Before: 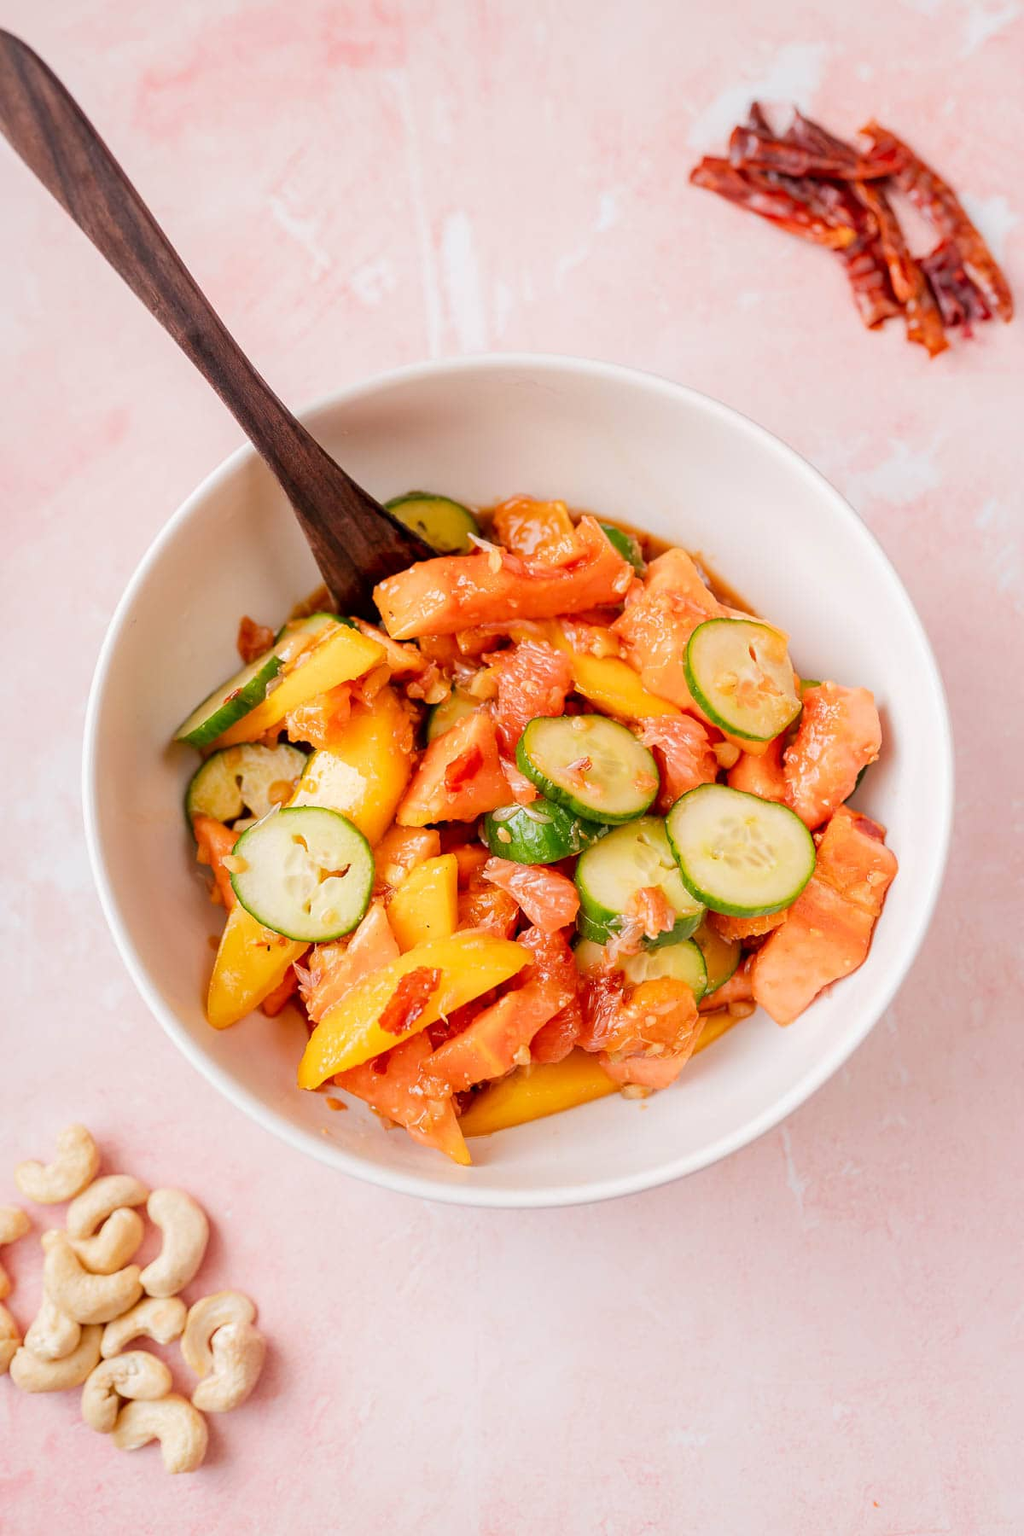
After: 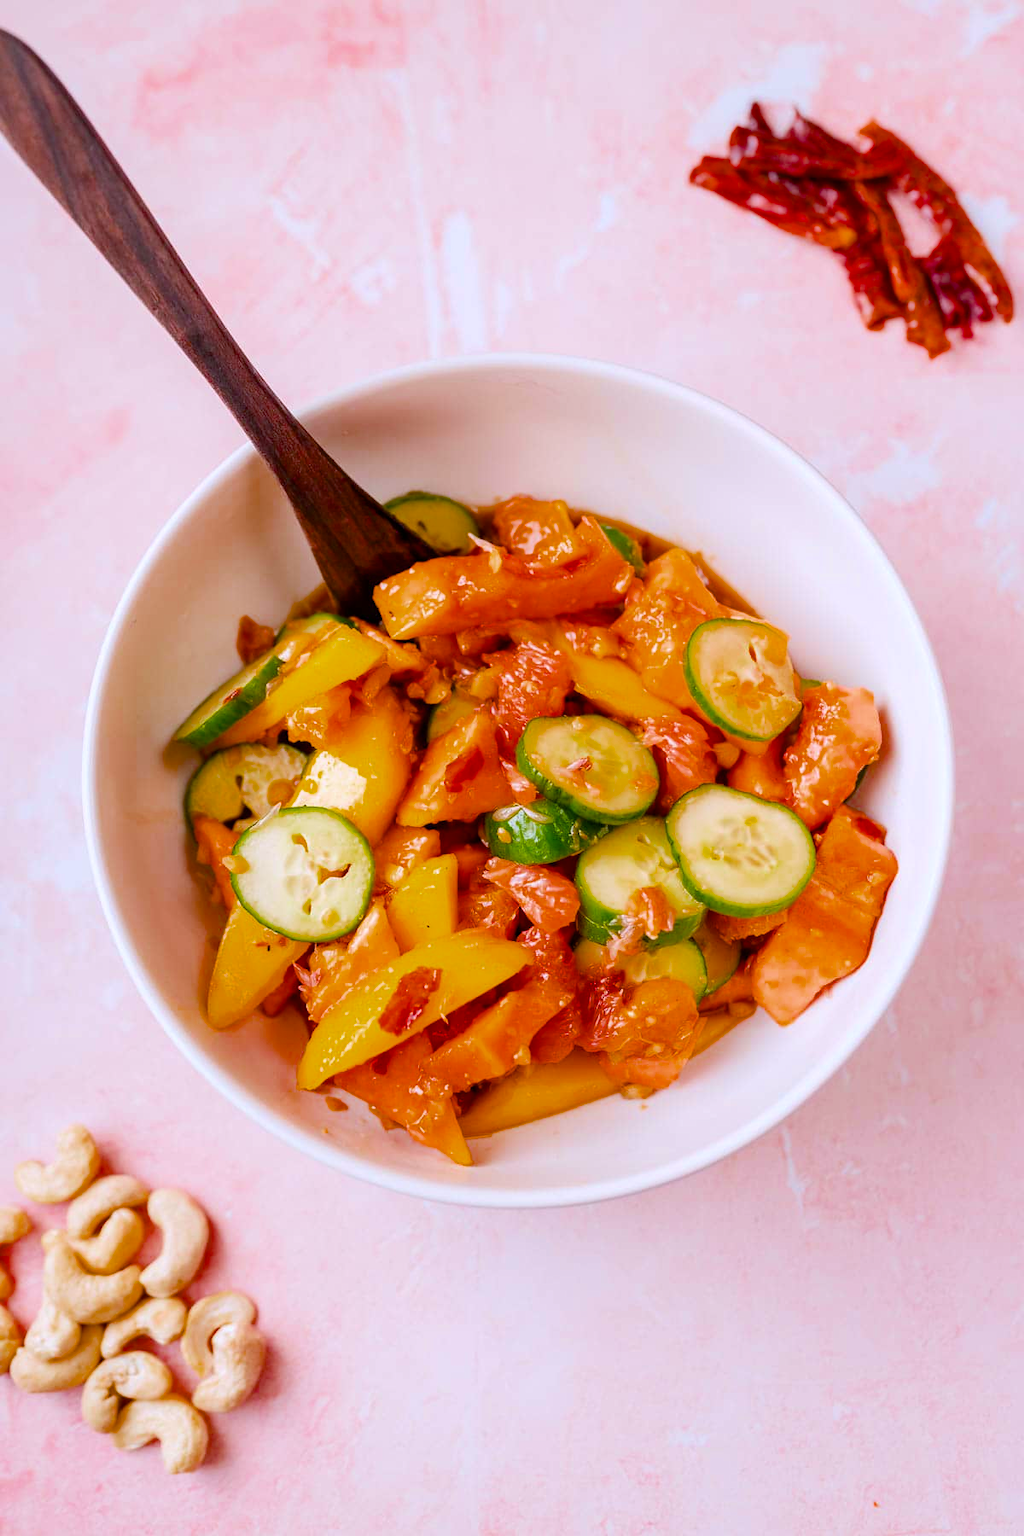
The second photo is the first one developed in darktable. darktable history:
color calibration: gray › normalize channels true, illuminant as shot in camera, x 0.358, y 0.373, temperature 4628.91 K, gamut compression 0.028
color balance rgb: linear chroma grading › global chroma 8.851%, perceptual saturation grading › global saturation 25.122%, global vibrance 6.779%, saturation formula JzAzBz (2021)
